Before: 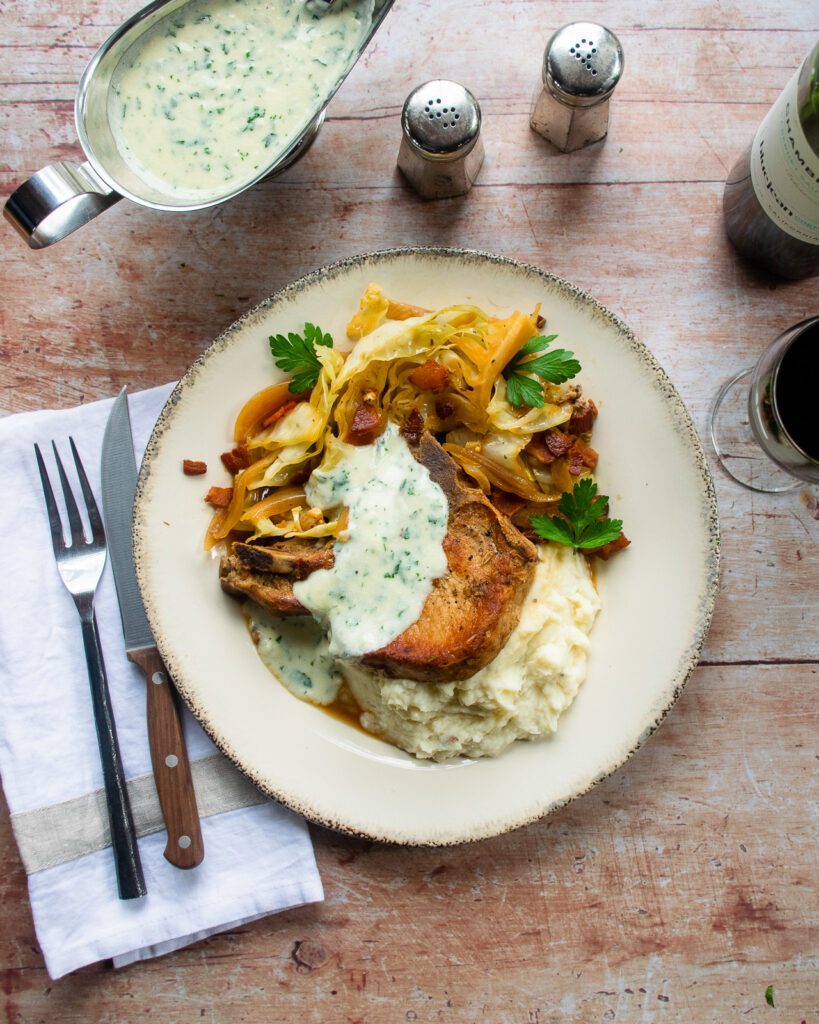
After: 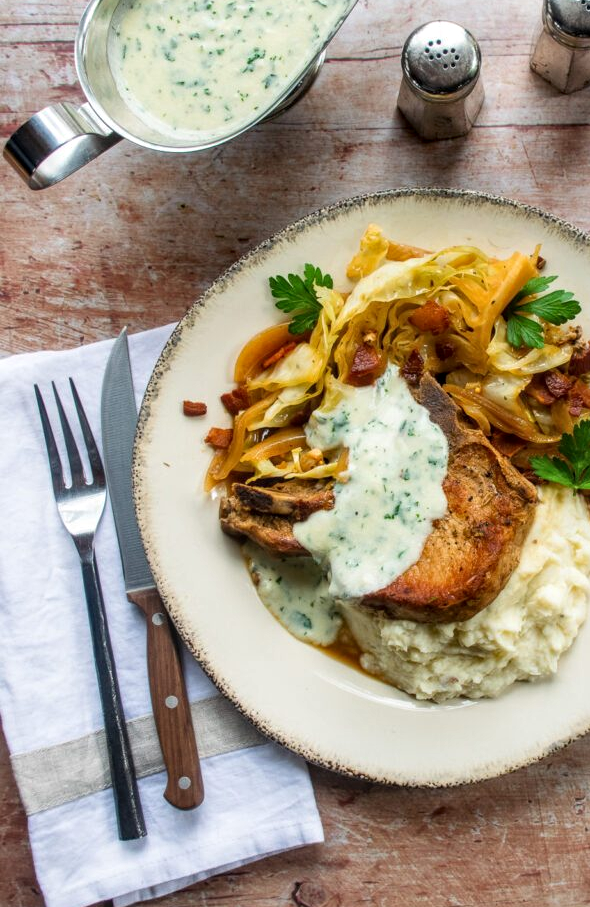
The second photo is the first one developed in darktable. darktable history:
local contrast: on, module defaults
crop: top 5.78%, right 27.886%, bottom 5.588%
